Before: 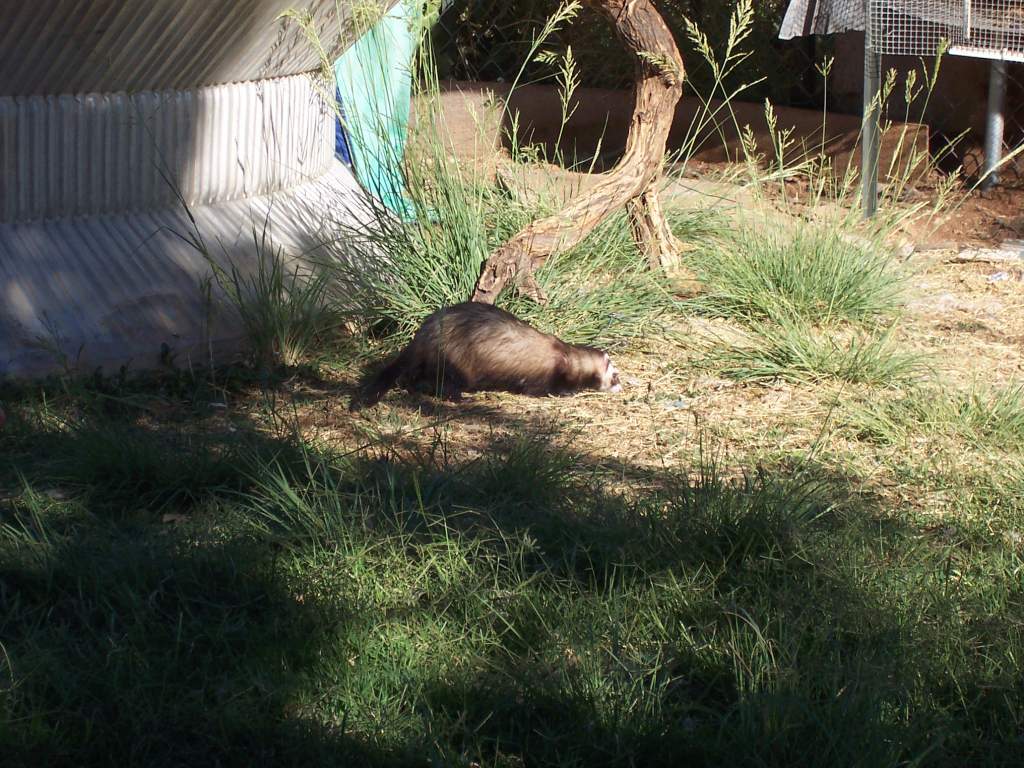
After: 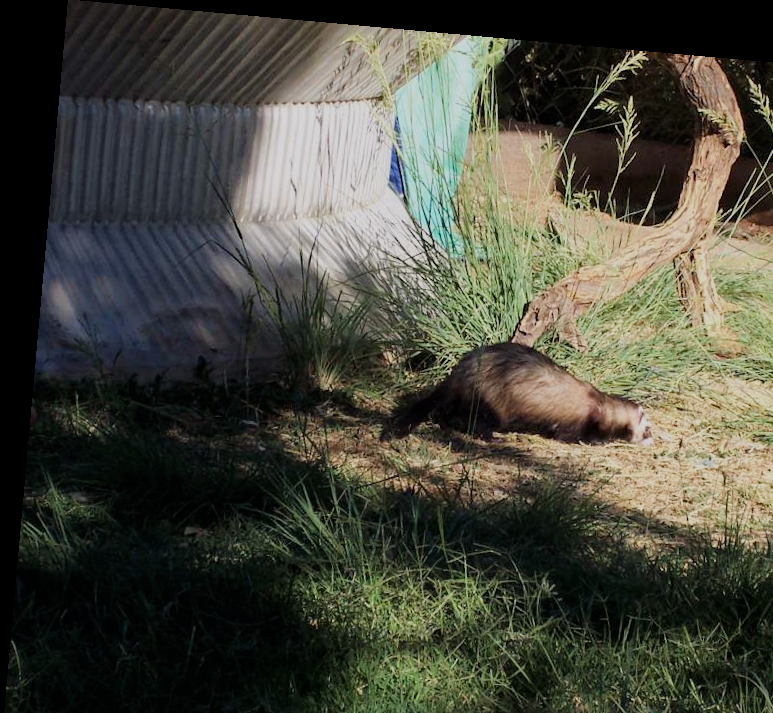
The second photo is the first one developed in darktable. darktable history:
filmic rgb: black relative exposure -7.65 EV, white relative exposure 4.56 EV, hardness 3.61
rotate and perspective: rotation 5.12°, automatic cropping off
exposure: compensate highlight preservation false
haze removal: compatibility mode true, adaptive false
crop: right 28.885%, bottom 16.626%
